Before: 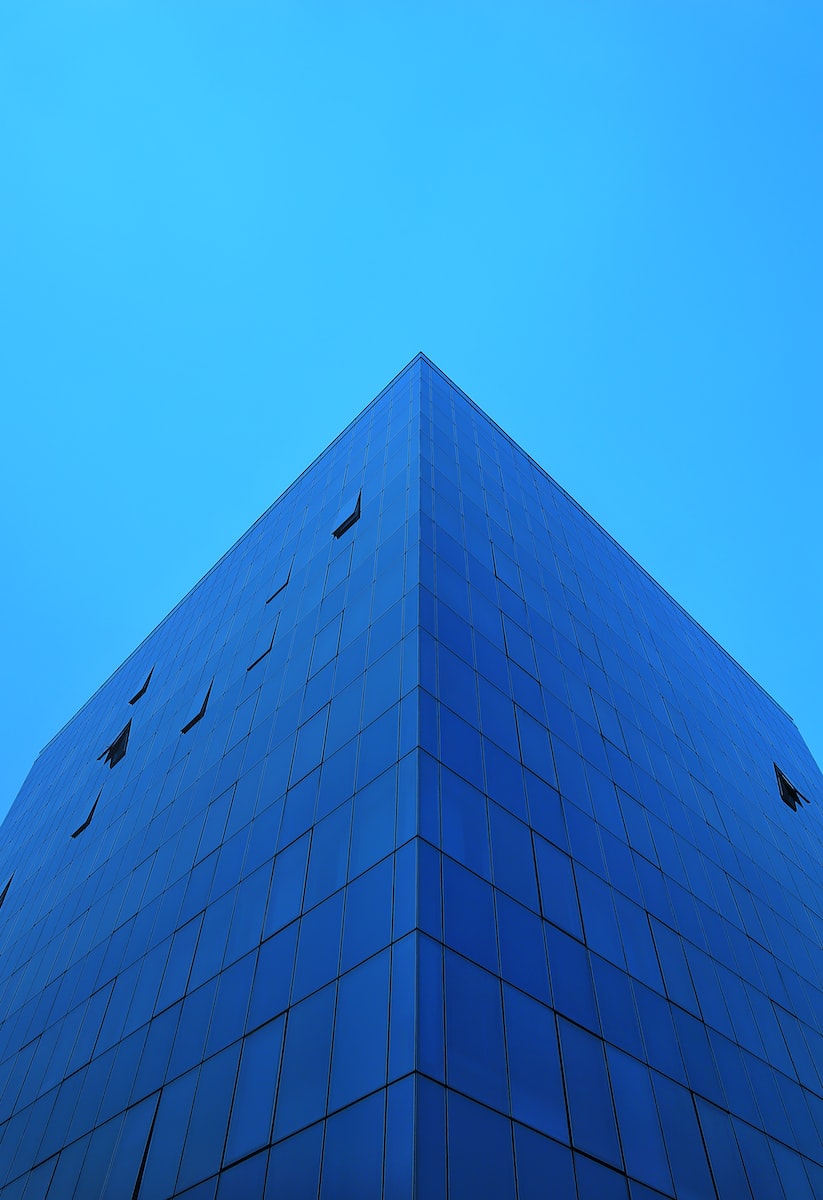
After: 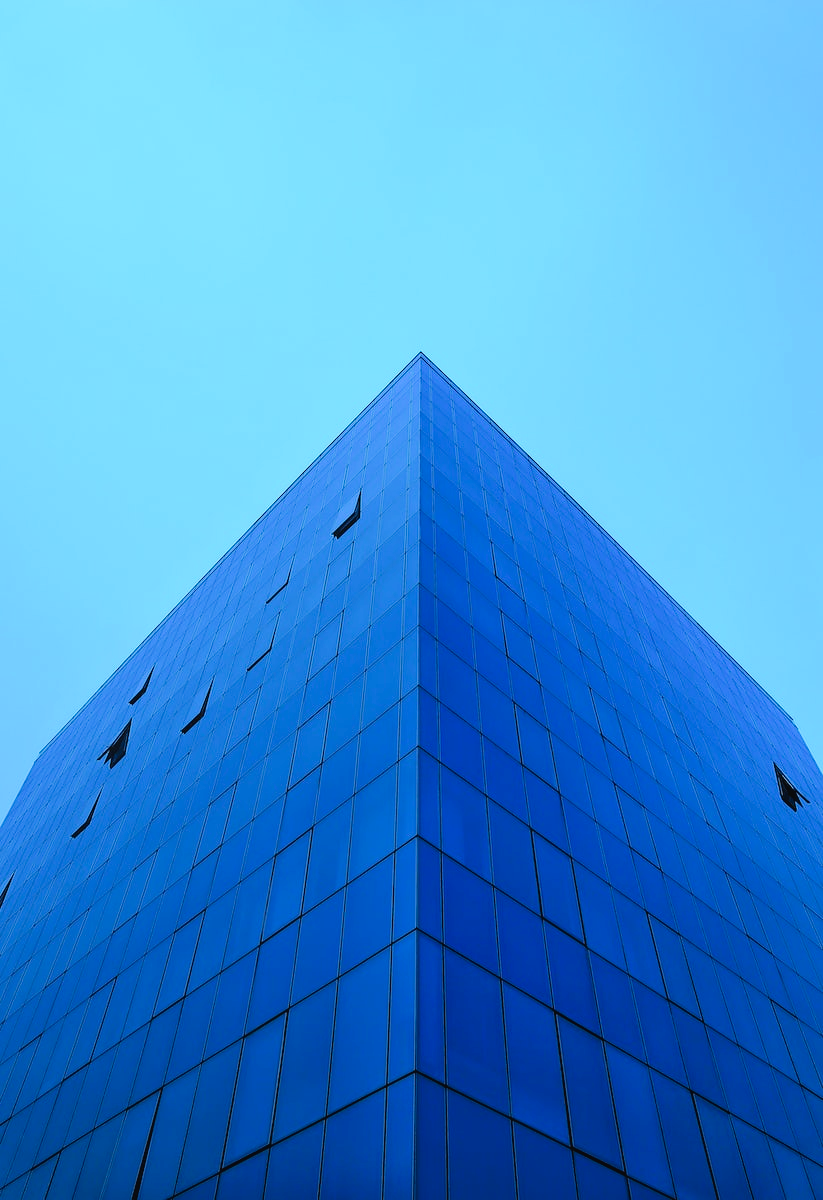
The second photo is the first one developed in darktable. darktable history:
tone curve: curves: ch0 [(0, 0.024) (0.049, 0.038) (0.176, 0.162) (0.311, 0.337) (0.416, 0.471) (0.565, 0.658) (0.817, 0.911) (1, 1)]; ch1 [(0, 0) (0.339, 0.358) (0.445, 0.439) (0.476, 0.47) (0.504, 0.504) (0.53, 0.511) (0.557, 0.558) (0.627, 0.664) (0.728, 0.786) (1, 1)]; ch2 [(0, 0) (0.327, 0.324) (0.417, 0.44) (0.46, 0.453) (0.502, 0.504) (0.526, 0.52) (0.549, 0.561) (0.619, 0.657) (0.76, 0.765) (1, 1)], preserve colors none
